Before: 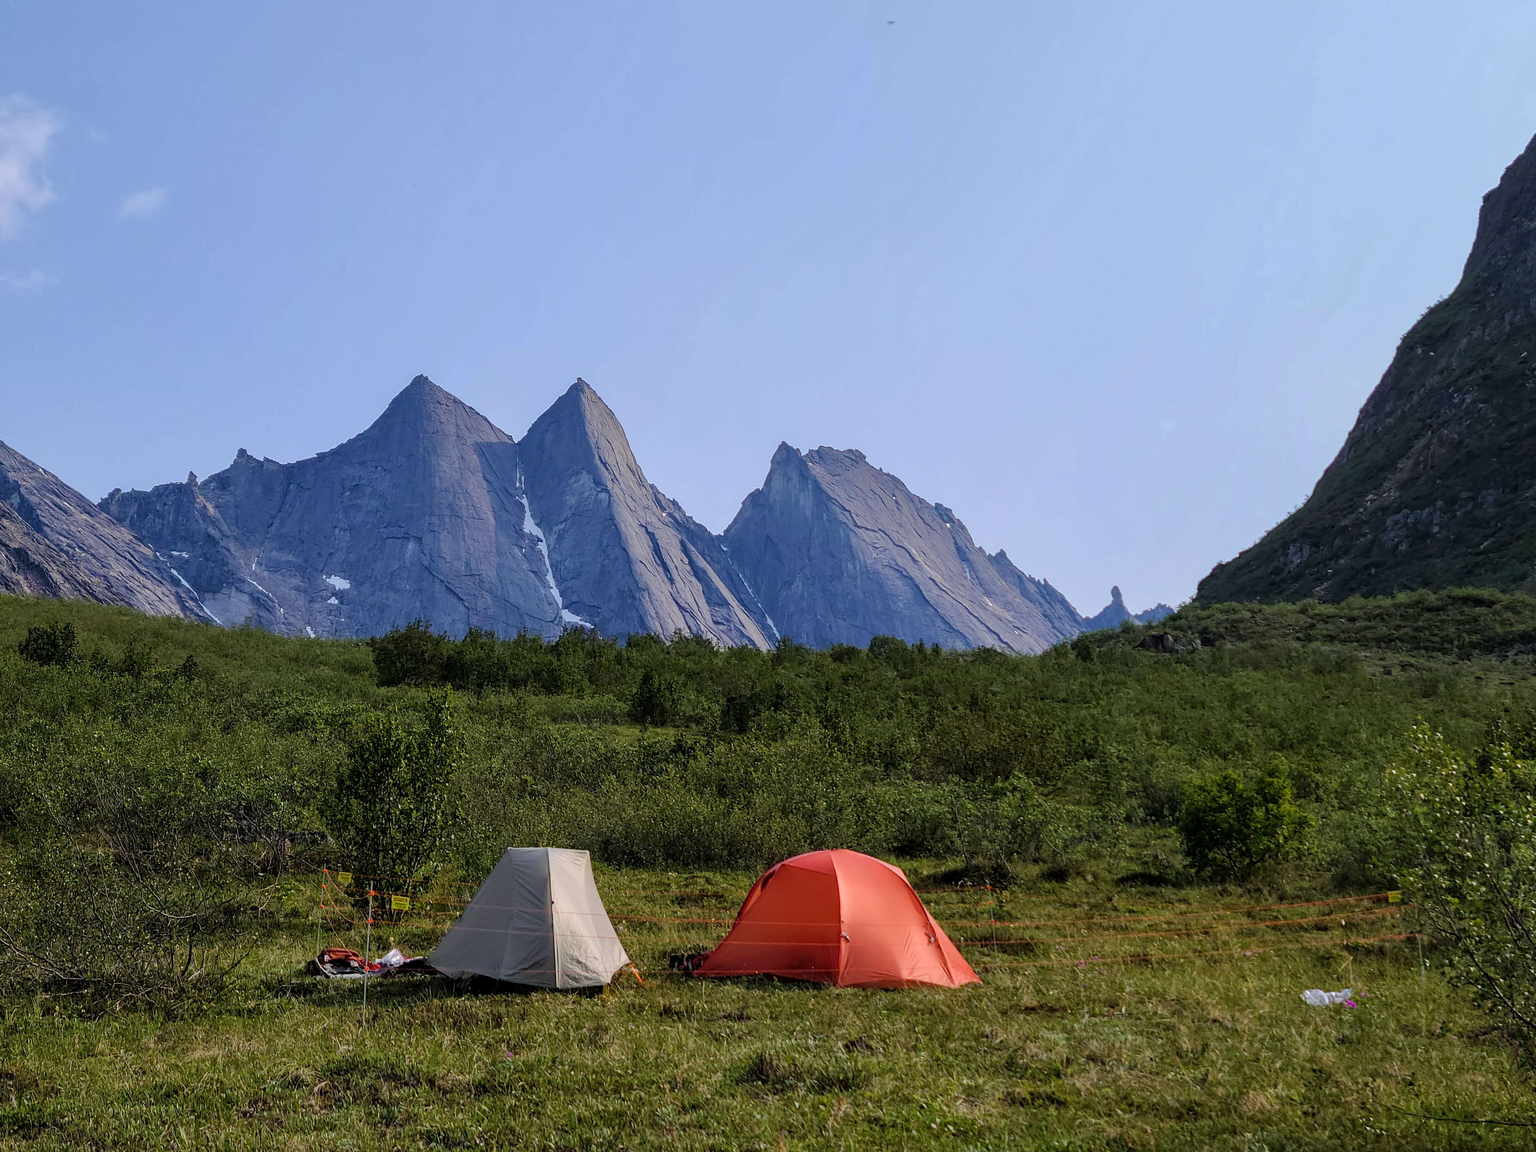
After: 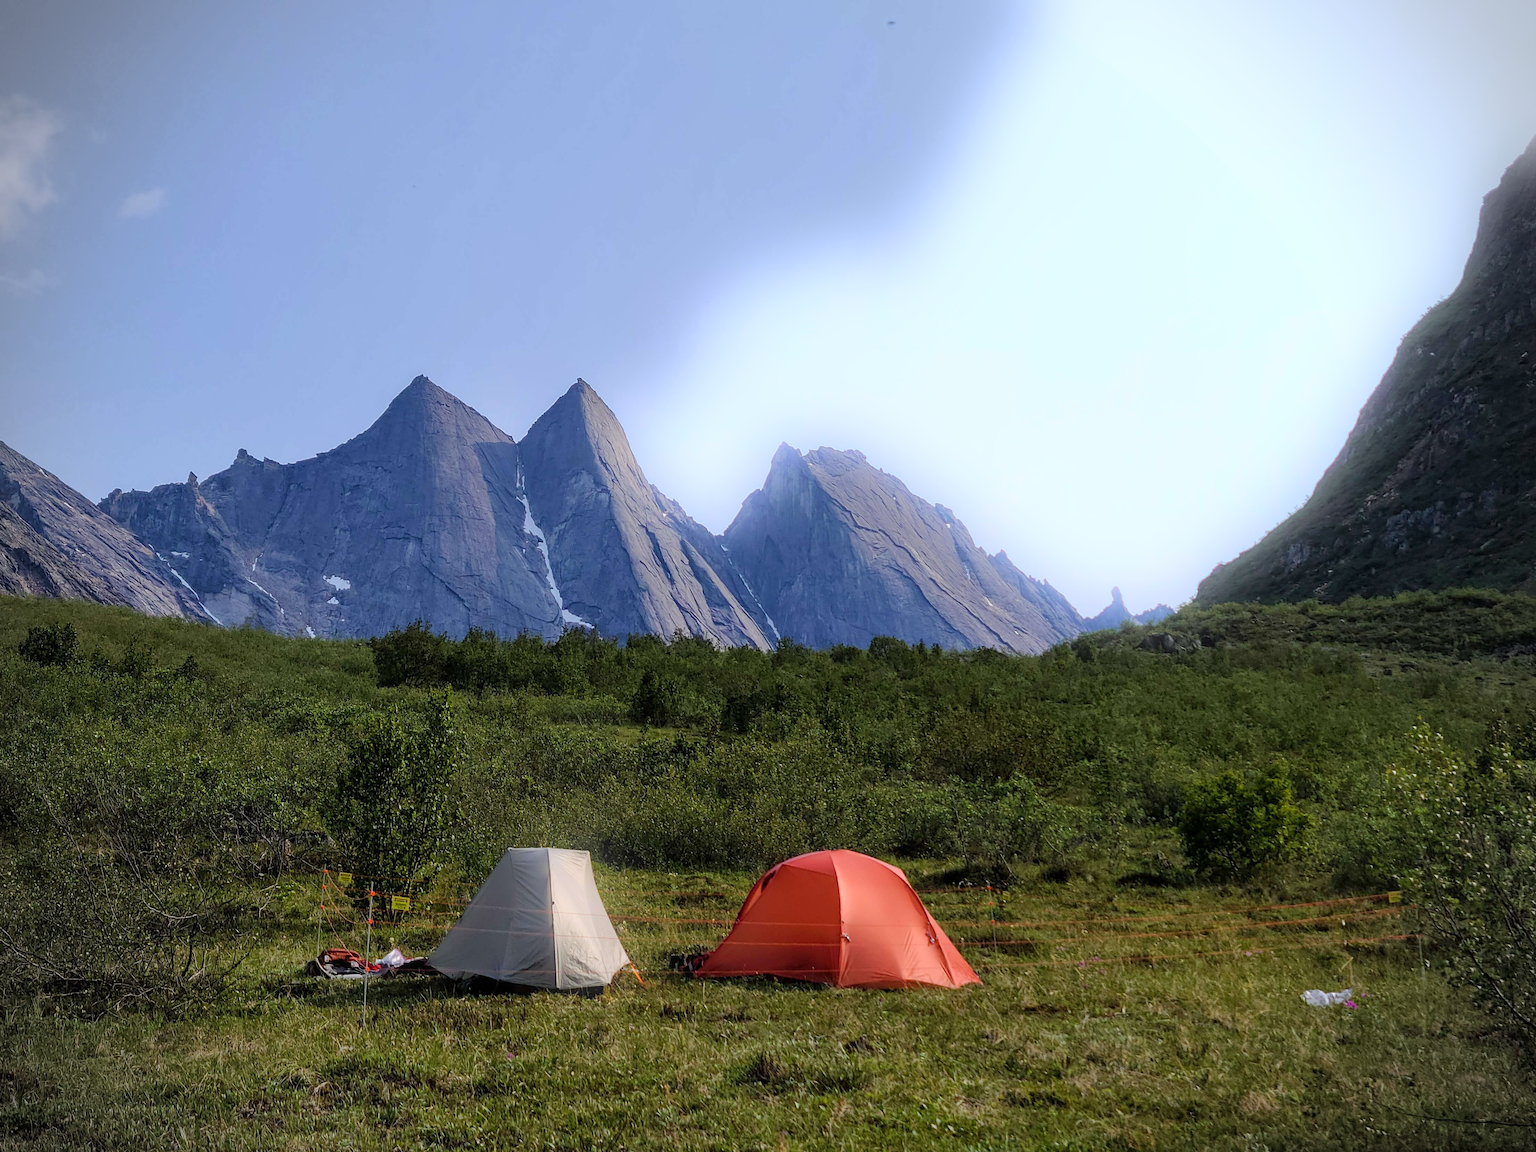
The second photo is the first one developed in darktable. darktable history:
bloom: on, module defaults
vignetting: dithering 8-bit output, unbound false
